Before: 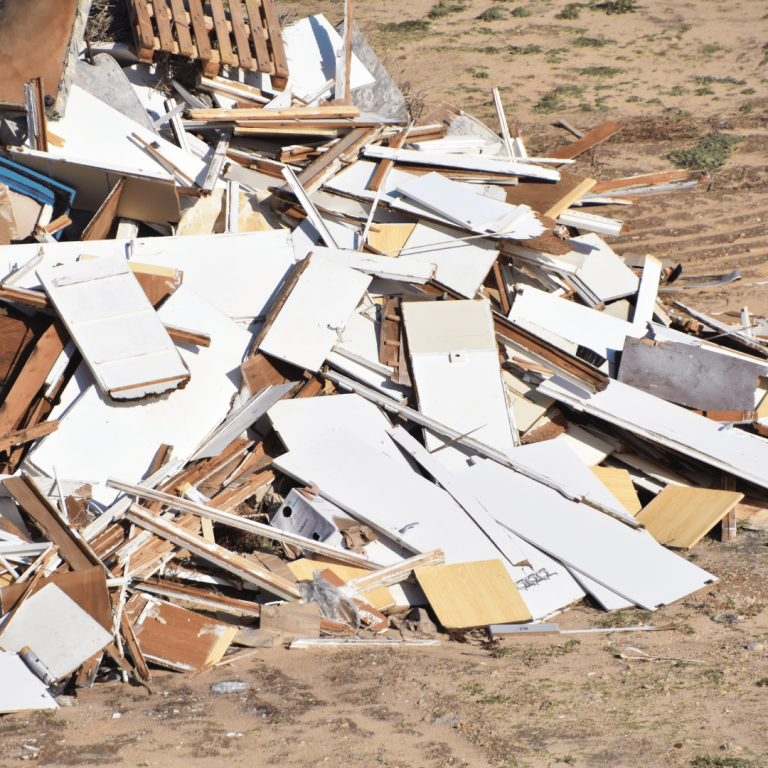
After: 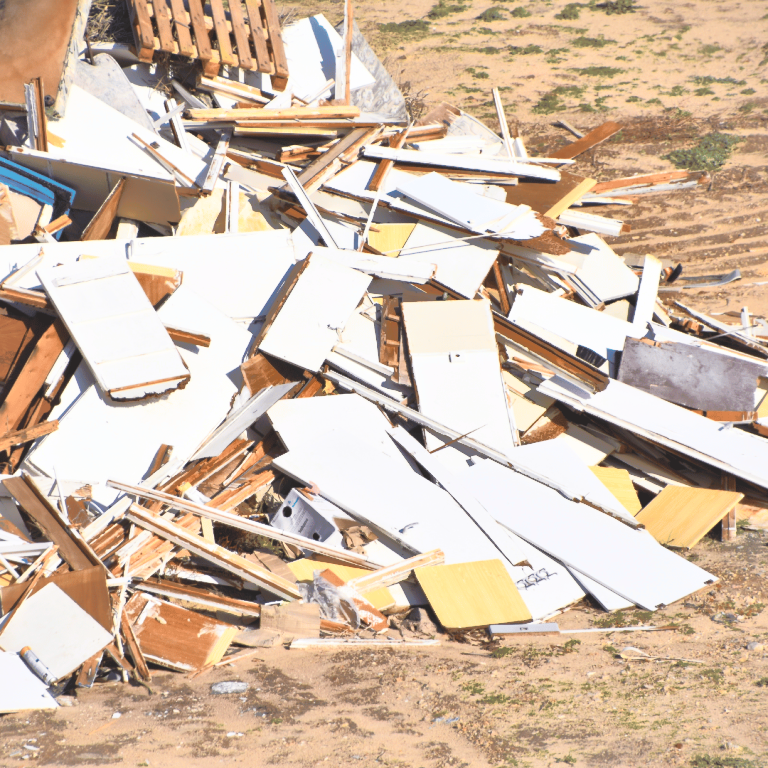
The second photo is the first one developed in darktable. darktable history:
color balance rgb: perceptual saturation grading › global saturation 20%, perceptual saturation grading › highlights -25%, perceptual saturation grading › shadows 25%
shadows and highlights: shadows 40, highlights -60
contrast brightness saturation: contrast 0.39, brightness 0.53
